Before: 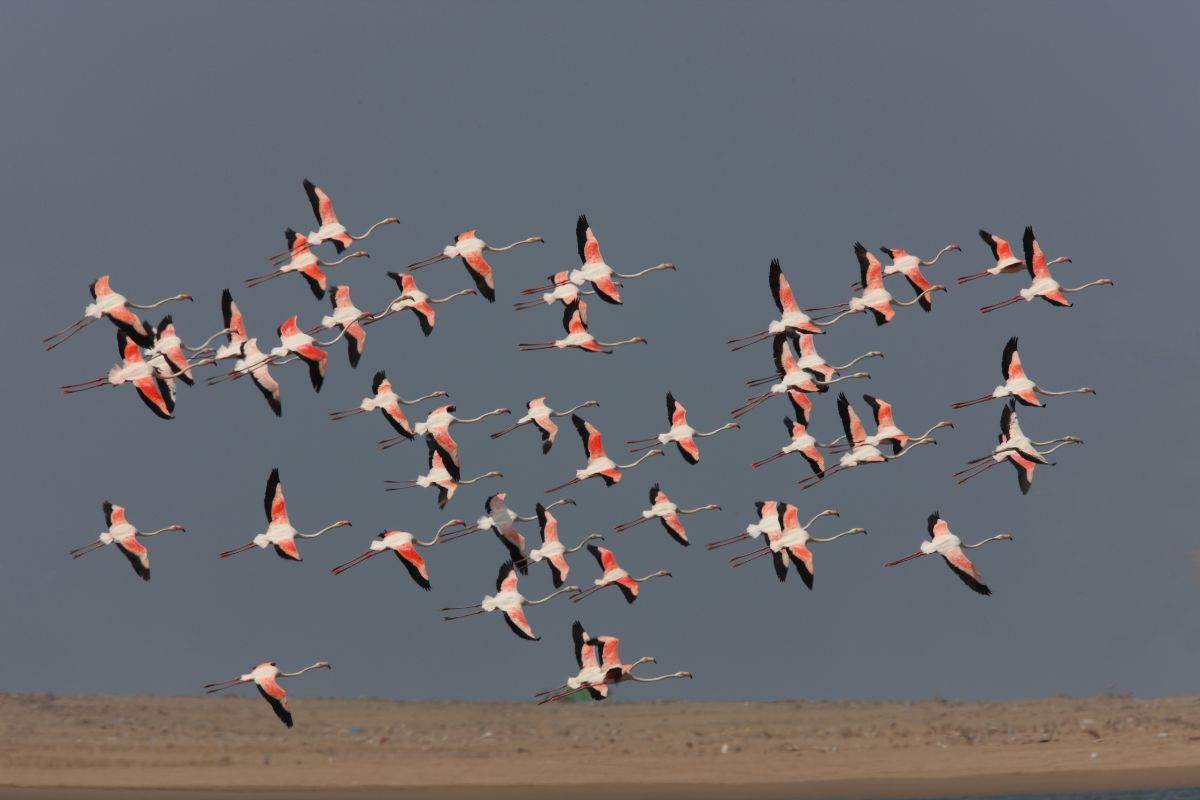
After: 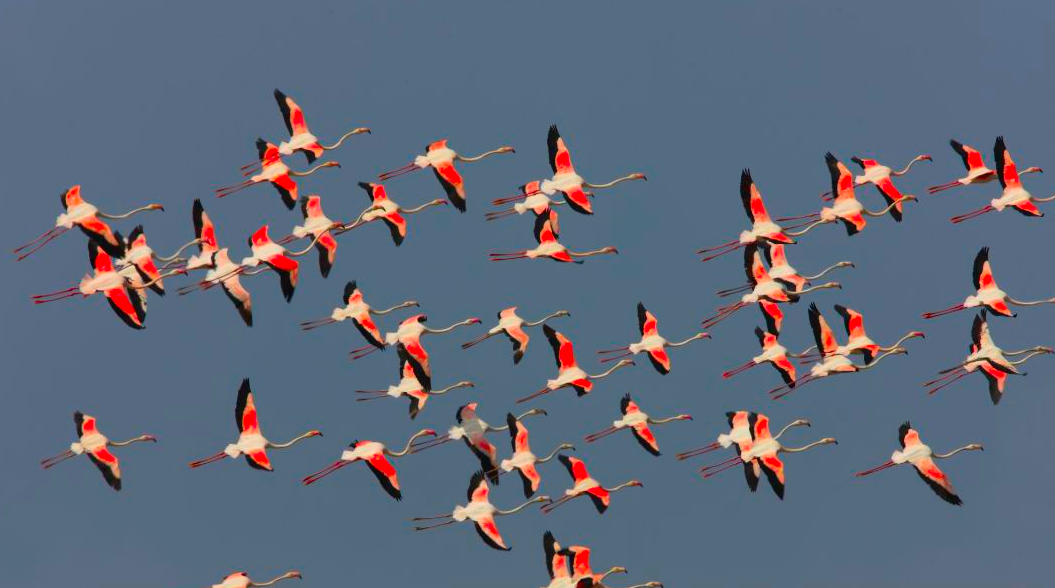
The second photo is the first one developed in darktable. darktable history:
color correction: saturation 2.15
crop and rotate: left 2.425%, top 11.305%, right 9.6%, bottom 15.08%
